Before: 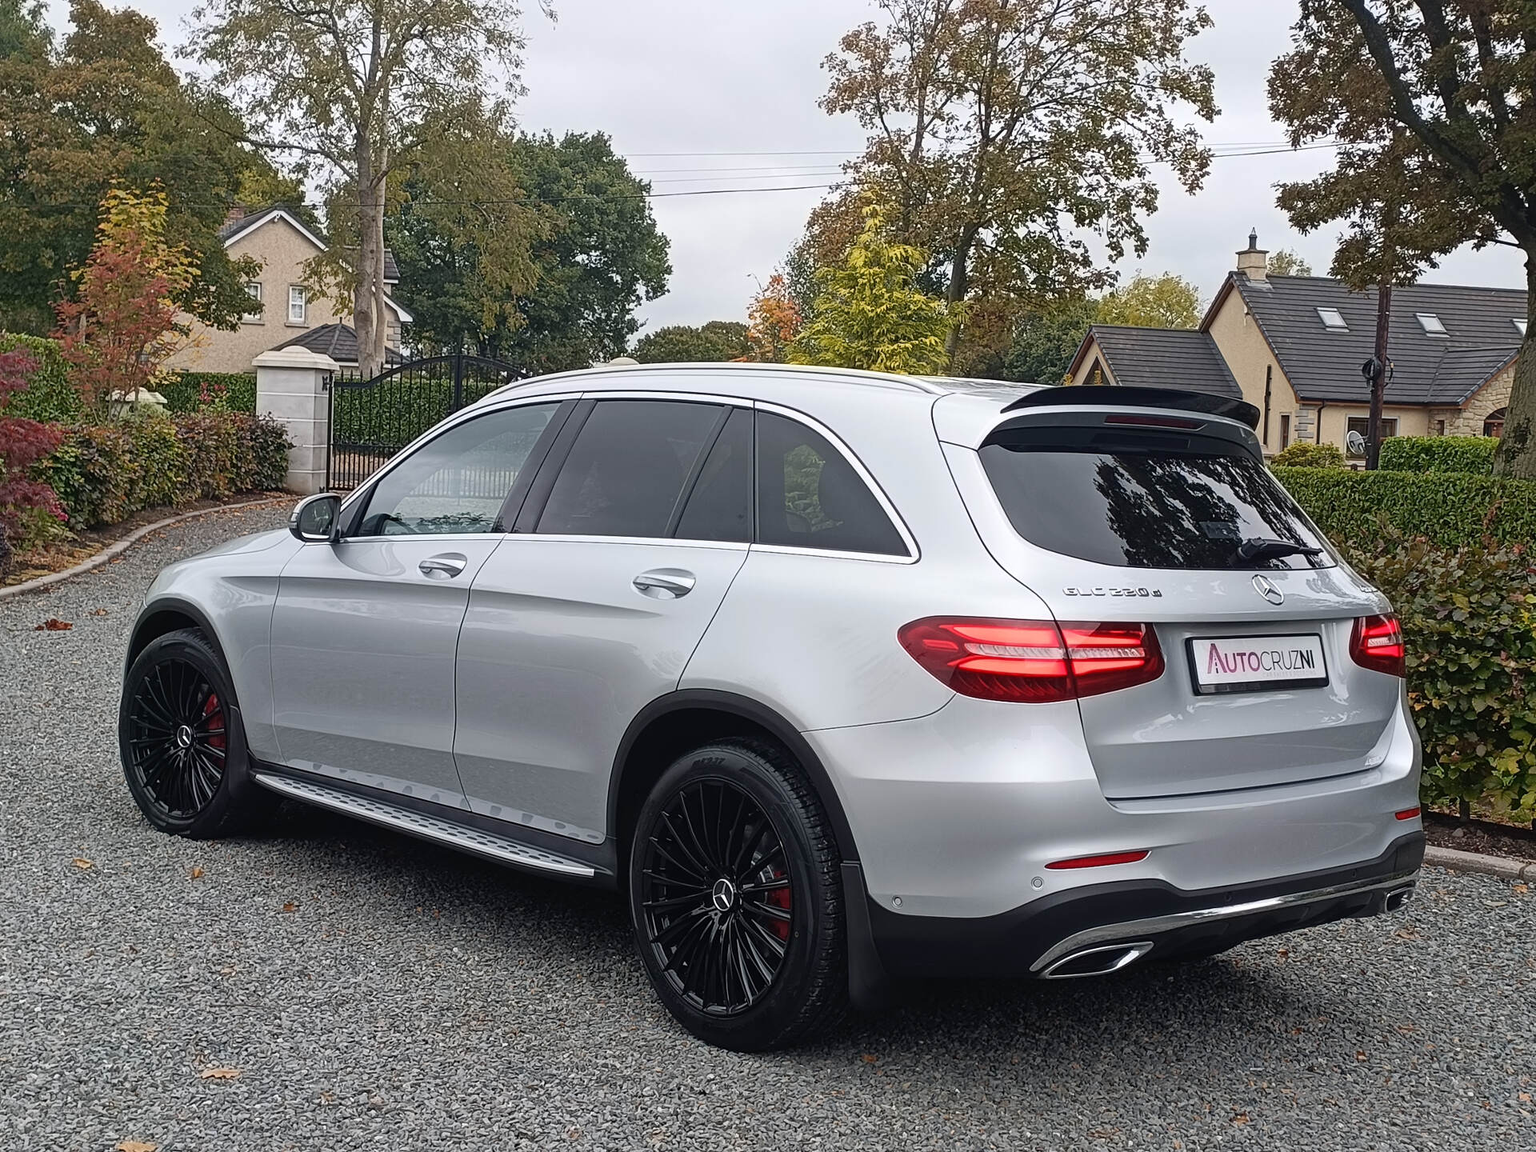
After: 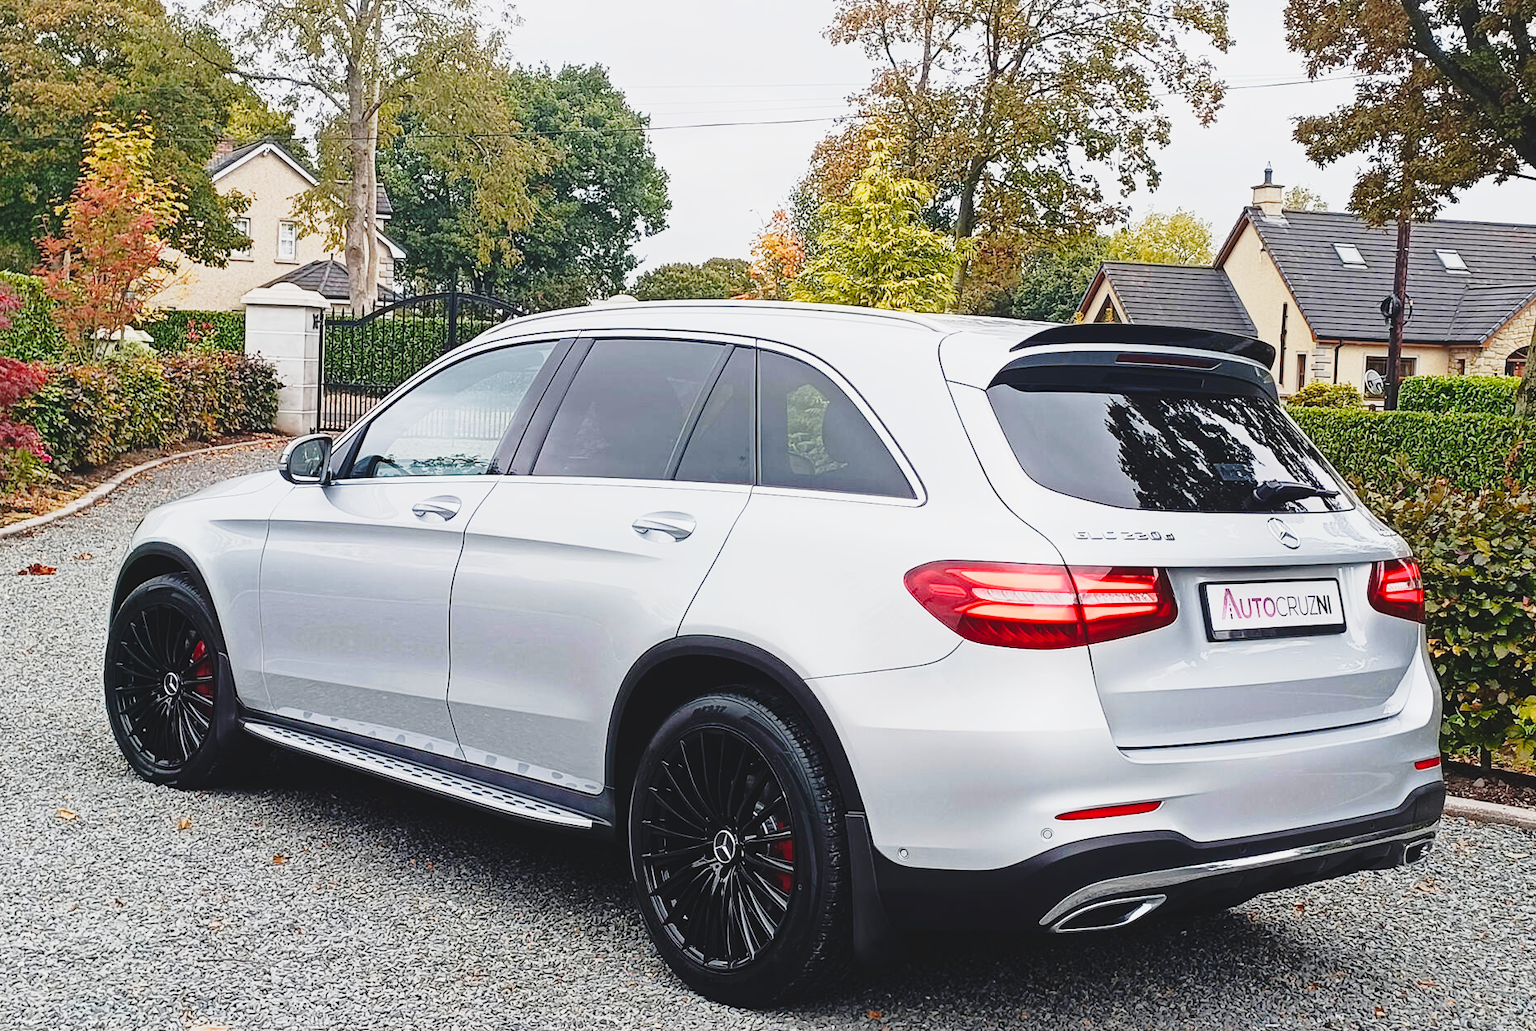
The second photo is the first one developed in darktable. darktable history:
tone equalizer: on, module defaults
exposure: black level correction 0, exposure 0.499 EV, compensate highlight preservation false
contrast brightness saturation: contrast -0.127
crop: left 1.184%, top 6.135%, right 1.375%, bottom 6.633%
base curve: curves: ch0 [(0, 0) (0.04, 0.03) (0.133, 0.232) (0.448, 0.748) (0.843, 0.968) (1, 1)], preserve colors none
